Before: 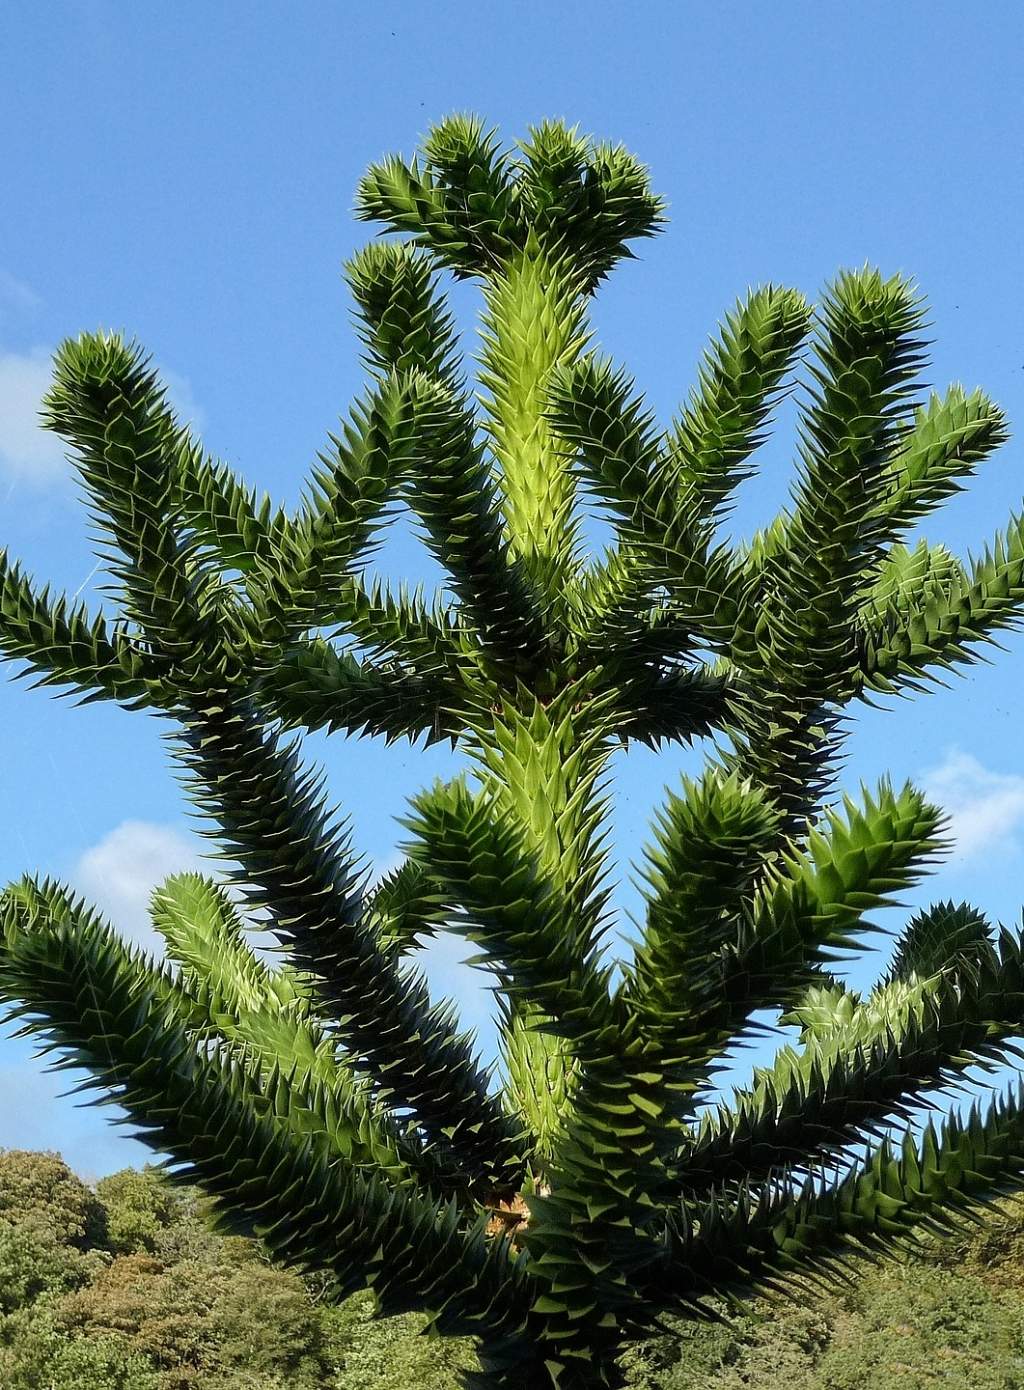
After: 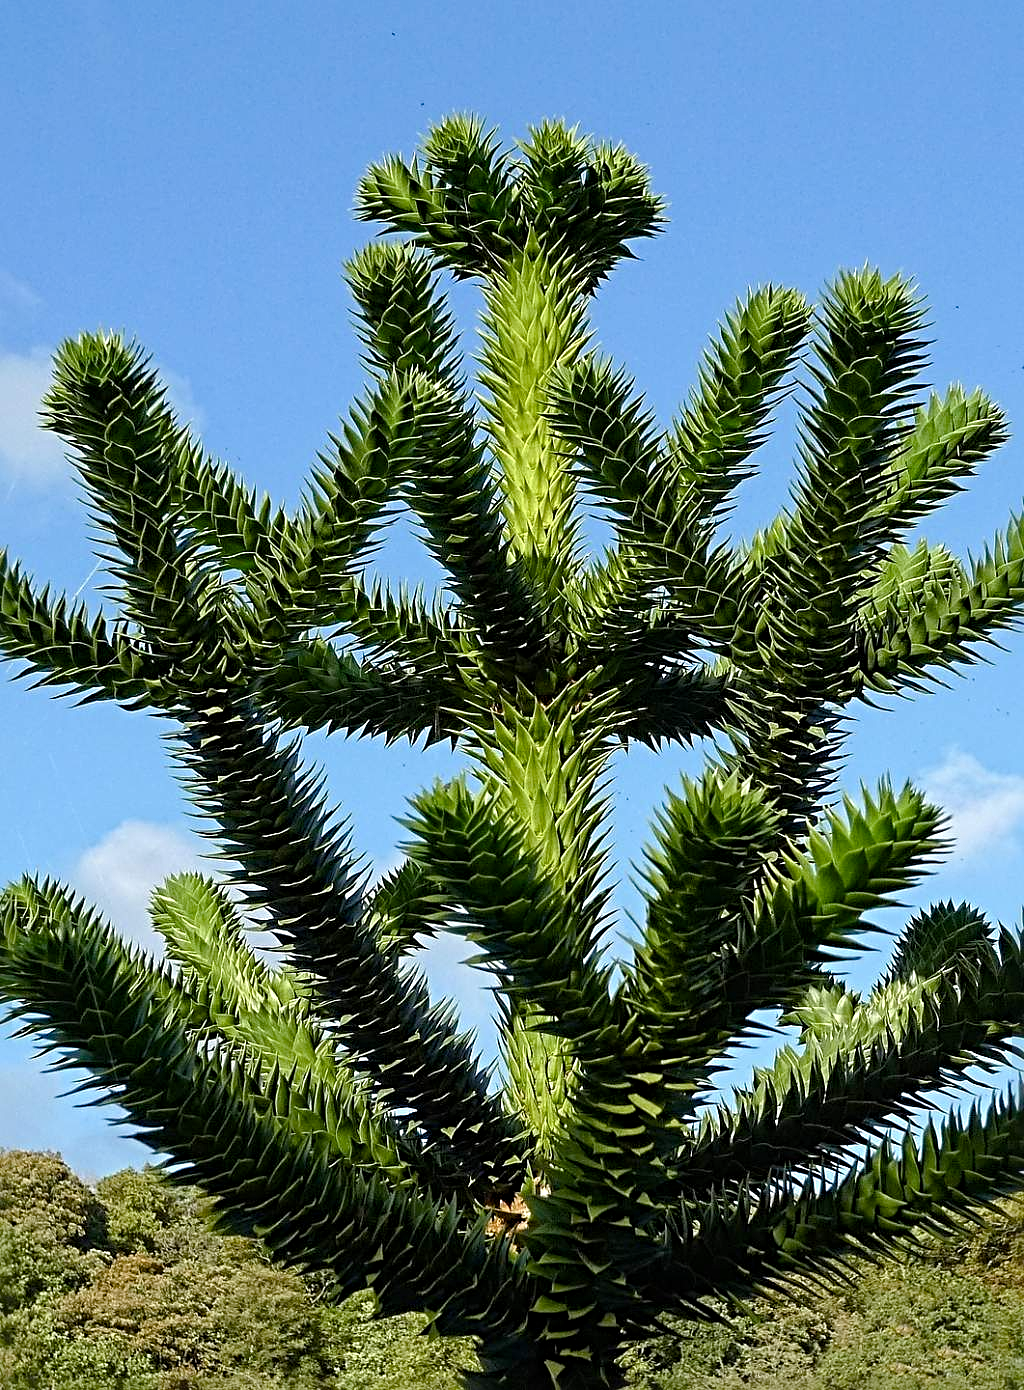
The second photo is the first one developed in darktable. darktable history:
sharpen: radius 4.883
color balance rgb: perceptual saturation grading › global saturation 20%, perceptual saturation grading › highlights -25%, perceptual saturation grading › shadows 25%
